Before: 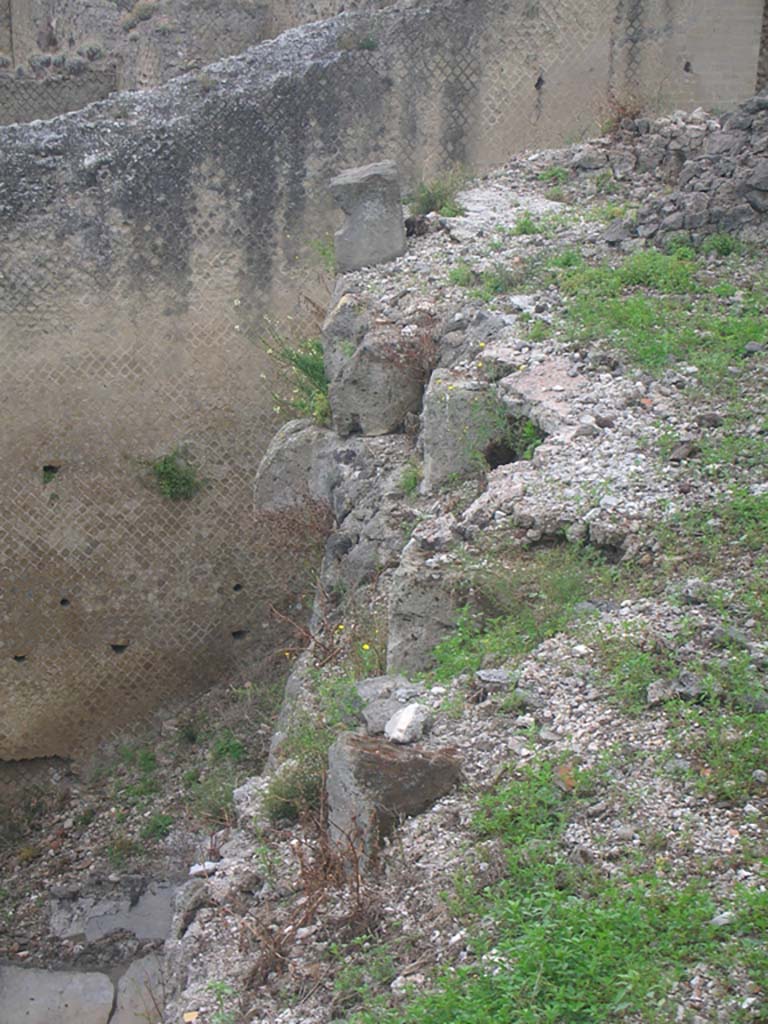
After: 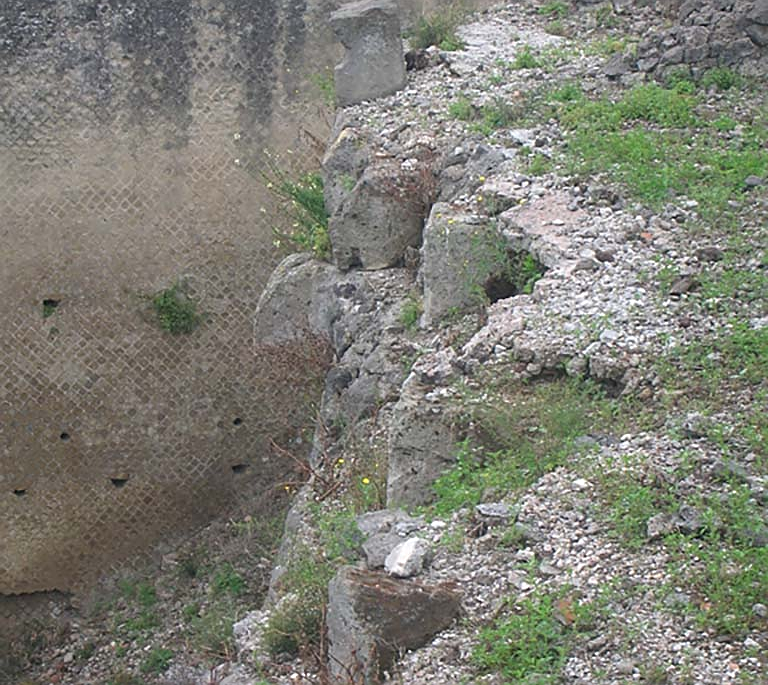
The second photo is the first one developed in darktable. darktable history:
crop: top 16.268%, bottom 16.786%
sharpen: on, module defaults
